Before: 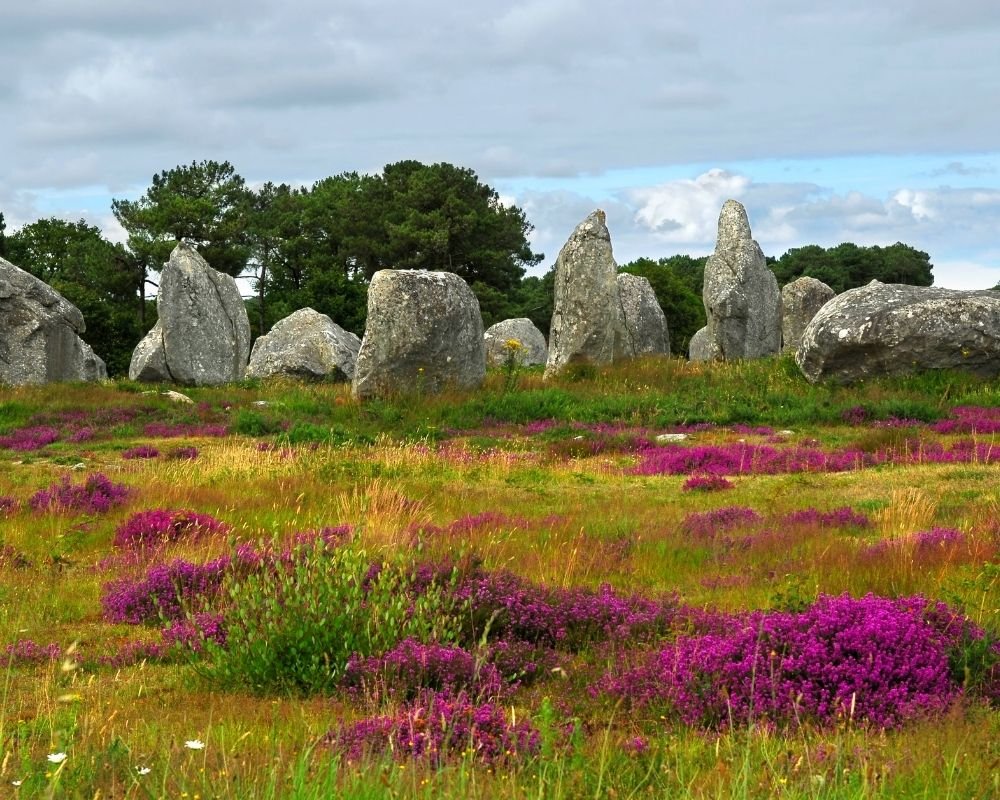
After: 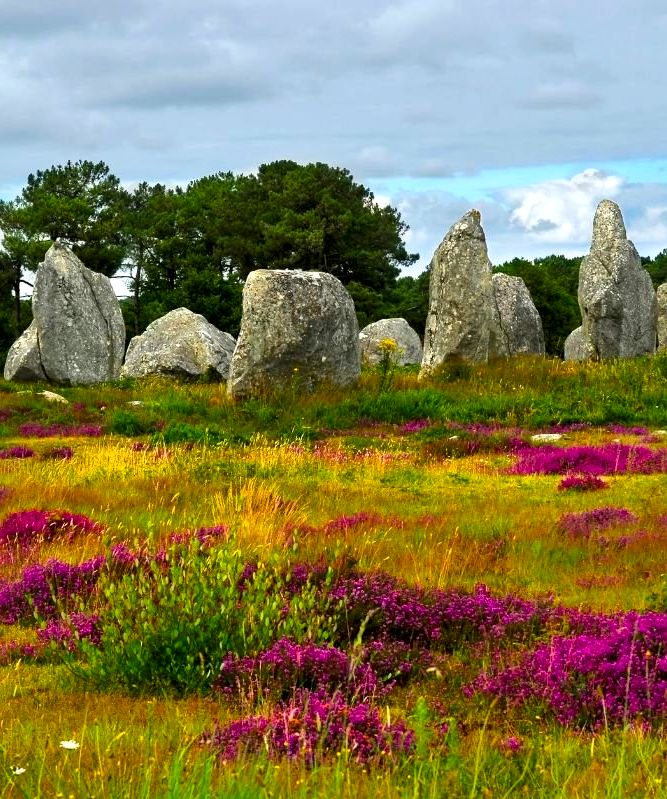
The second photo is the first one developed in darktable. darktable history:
local contrast: mode bilateral grid, contrast 24, coarseness 60, detail 151%, midtone range 0.2
crop and rotate: left 12.521%, right 20.708%
color balance rgb: shadows lift › hue 85.48°, perceptual saturation grading › global saturation 30.046%, global vibrance 20%
